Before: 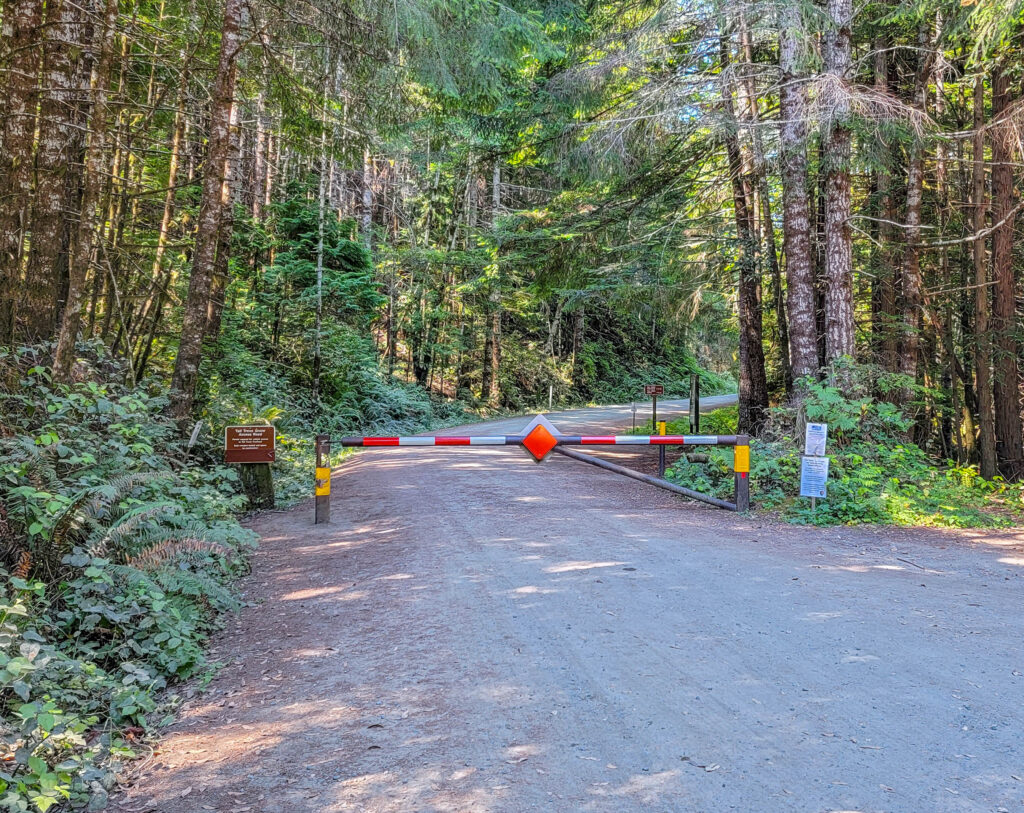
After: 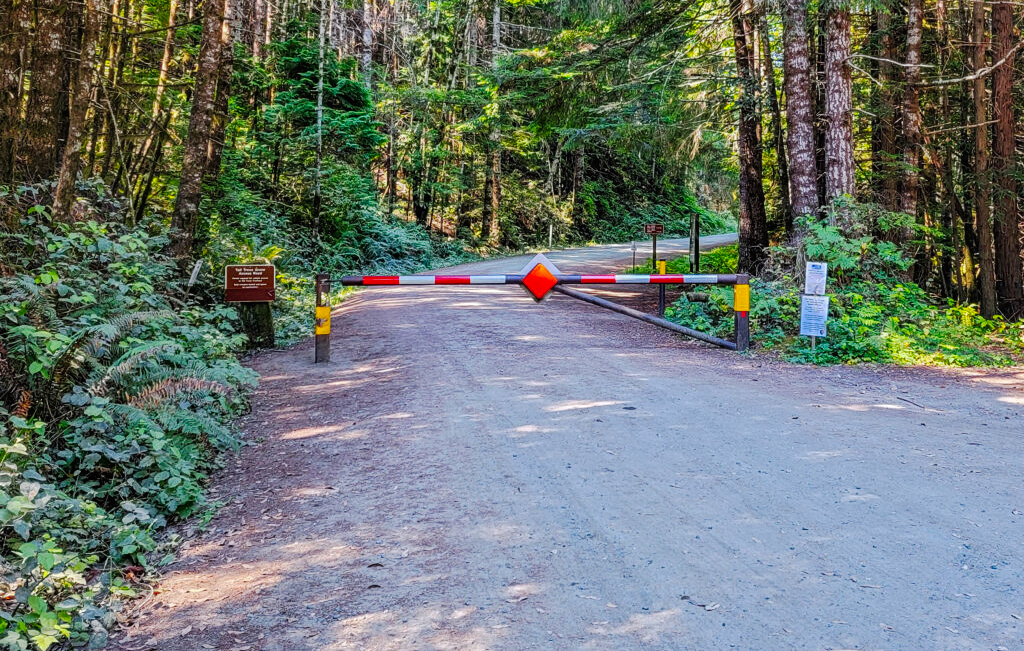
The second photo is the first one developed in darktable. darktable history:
crop and rotate: top 19.813%
shadows and highlights: shadows 43.34, highlights 7.2
tone curve: curves: ch0 [(0, 0) (0.003, 0.007) (0.011, 0.008) (0.025, 0.007) (0.044, 0.009) (0.069, 0.012) (0.1, 0.02) (0.136, 0.035) (0.177, 0.06) (0.224, 0.104) (0.277, 0.16) (0.335, 0.228) (0.399, 0.308) (0.468, 0.418) (0.543, 0.525) (0.623, 0.635) (0.709, 0.723) (0.801, 0.802) (0.898, 0.889) (1, 1)], preserve colors none
tone equalizer: on, module defaults
